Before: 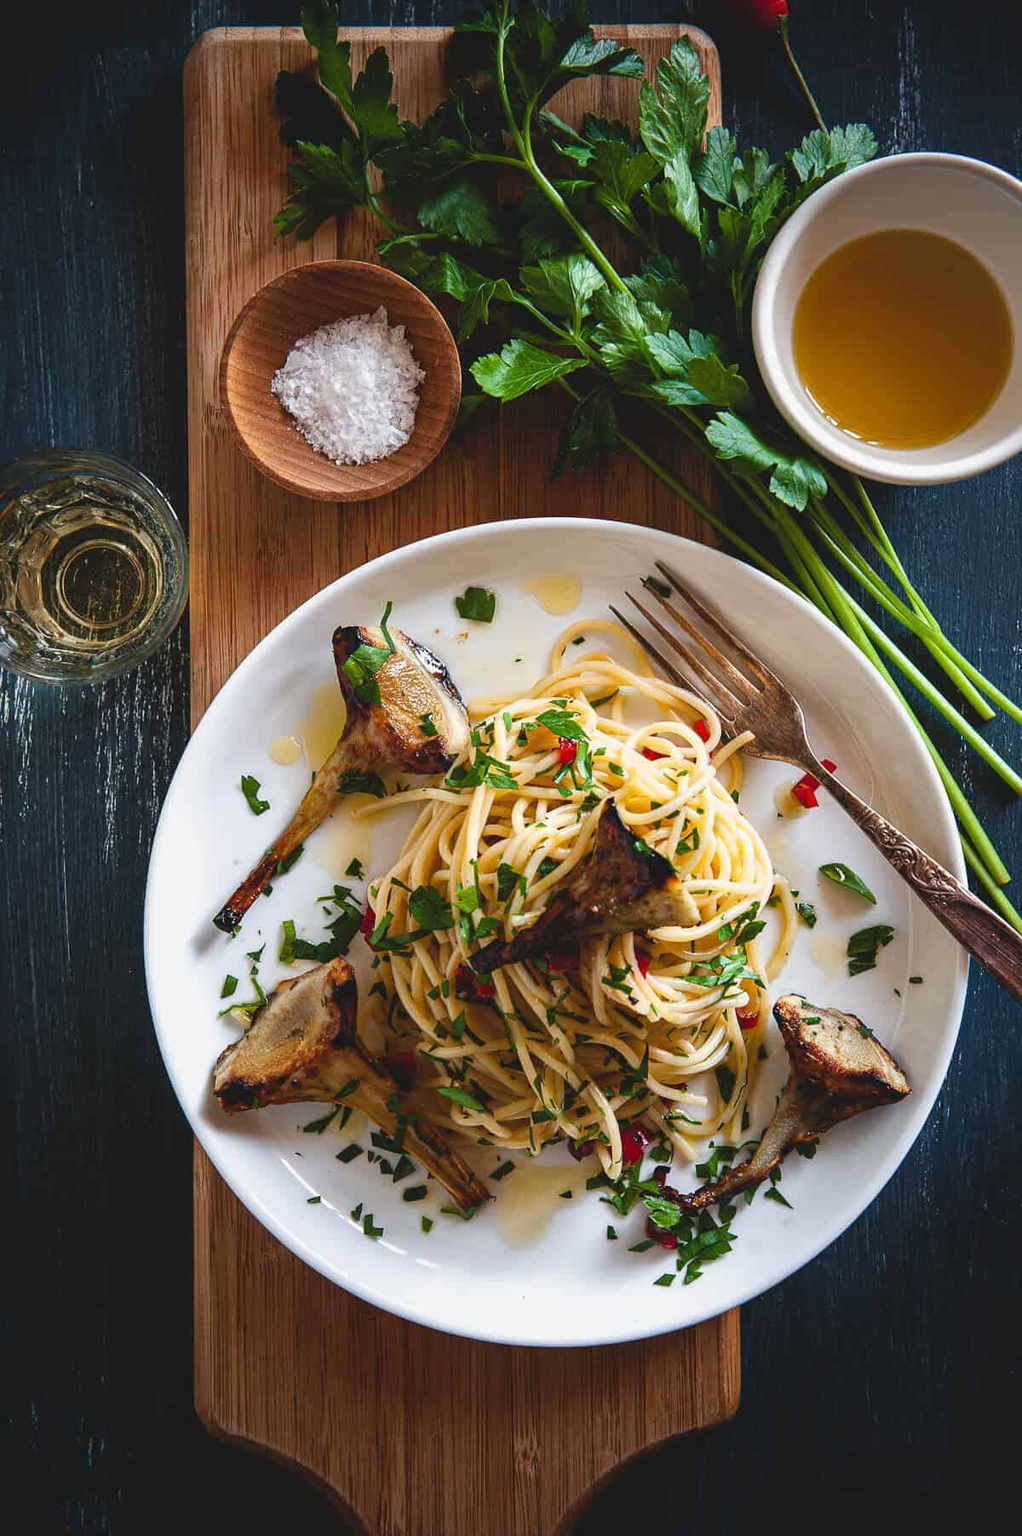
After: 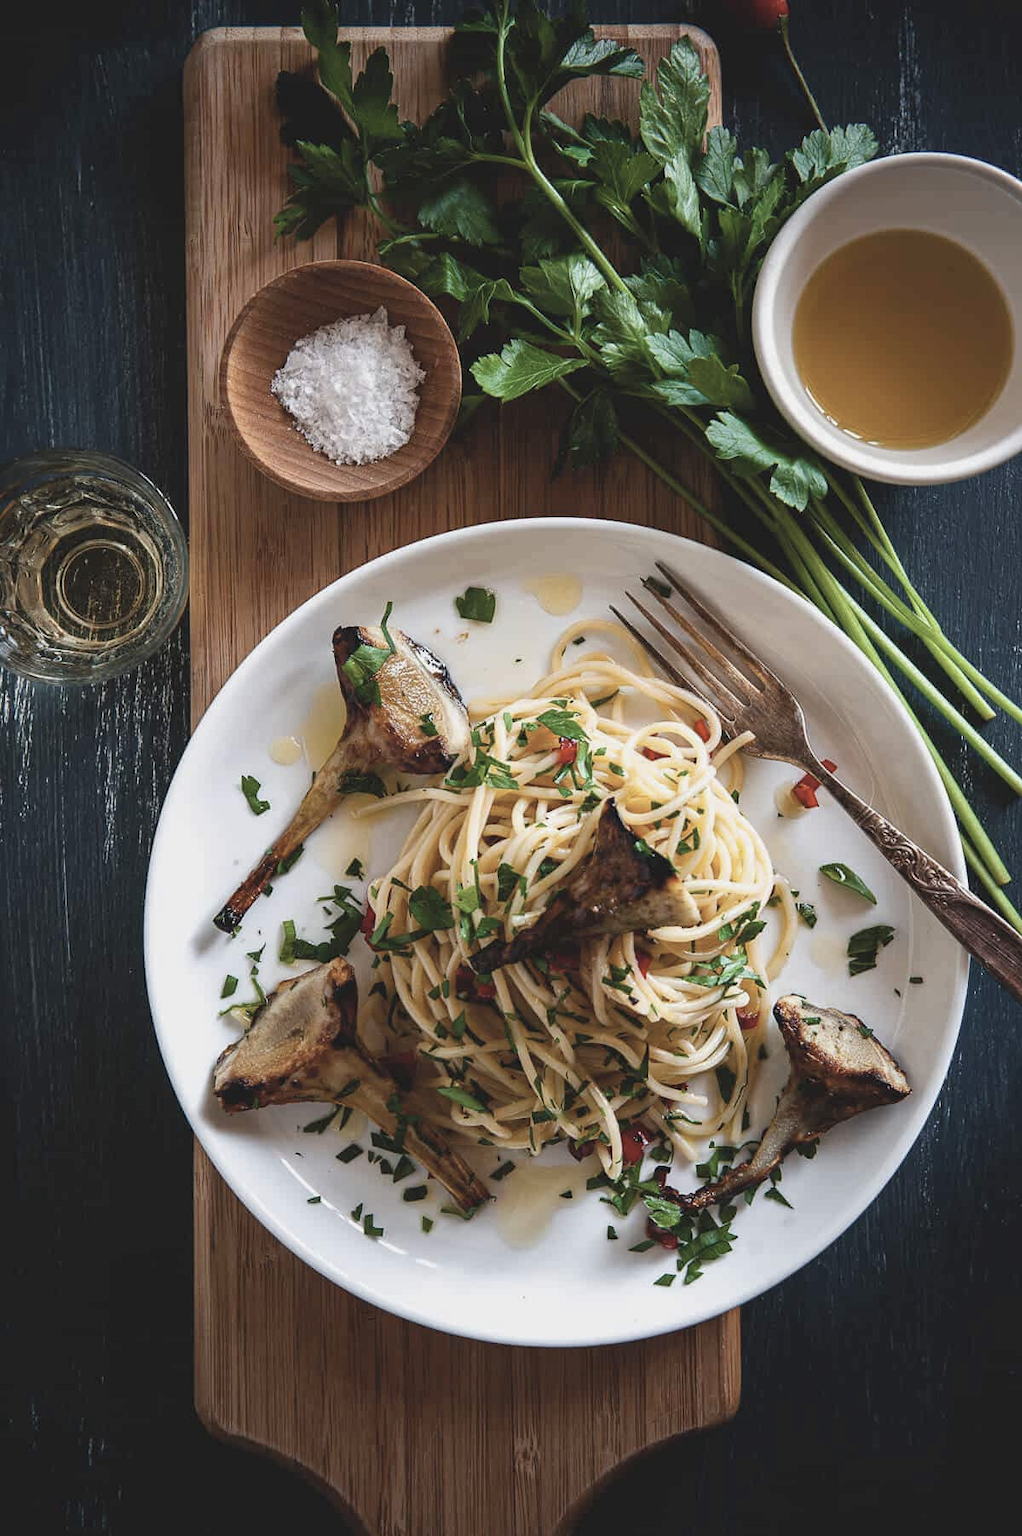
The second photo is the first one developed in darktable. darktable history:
contrast brightness saturation: contrast -0.057, saturation -0.394
